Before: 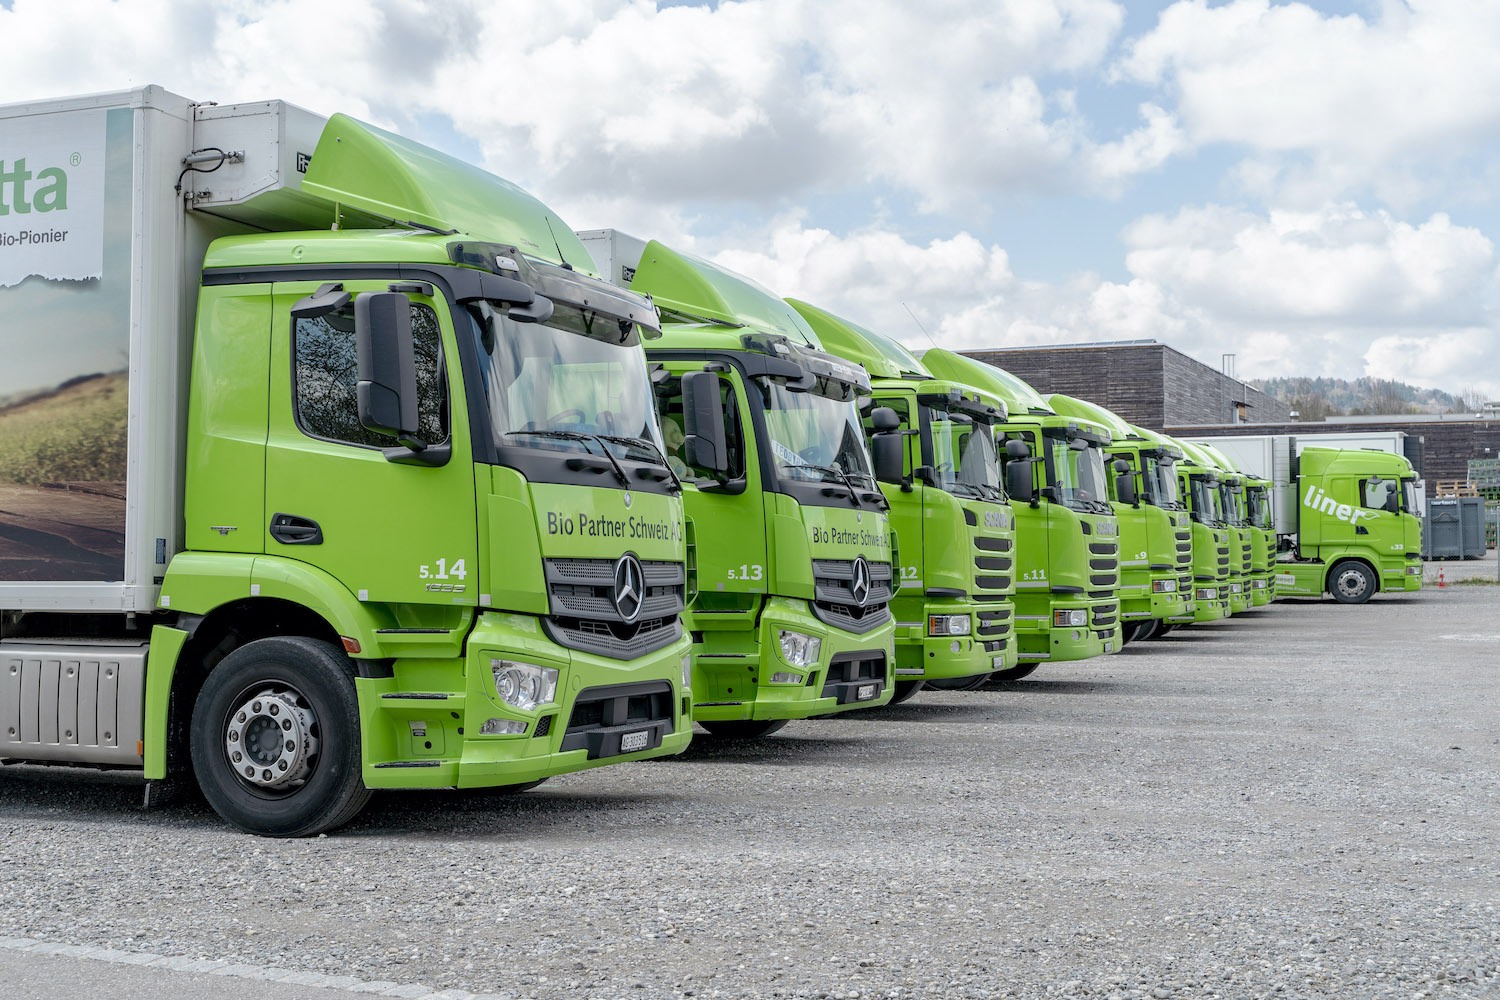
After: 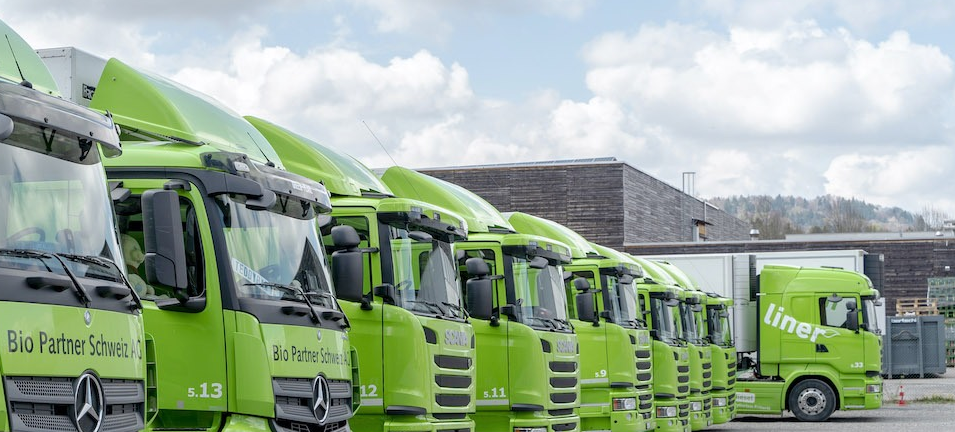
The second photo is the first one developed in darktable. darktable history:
crop: left 36.005%, top 18.293%, right 0.31%, bottom 38.444%
shadows and highlights: shadows -10, white point adjustment 1.5, highlights 10
